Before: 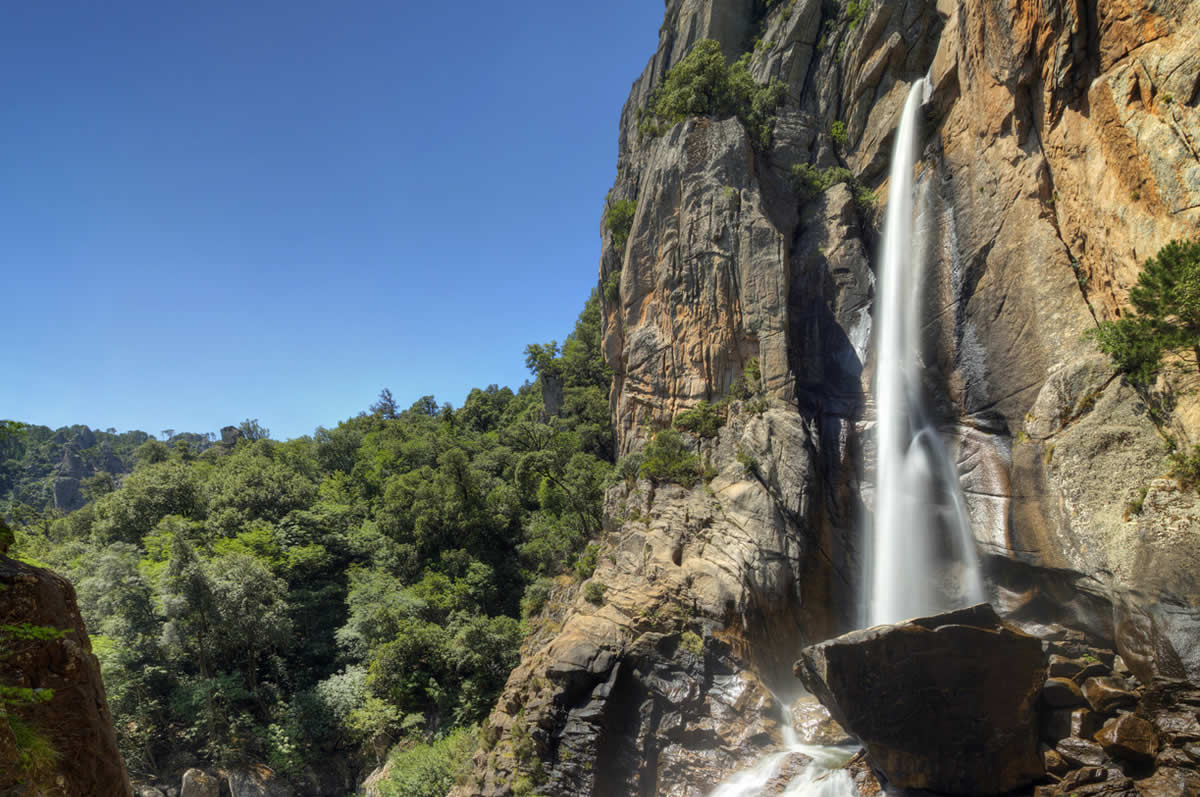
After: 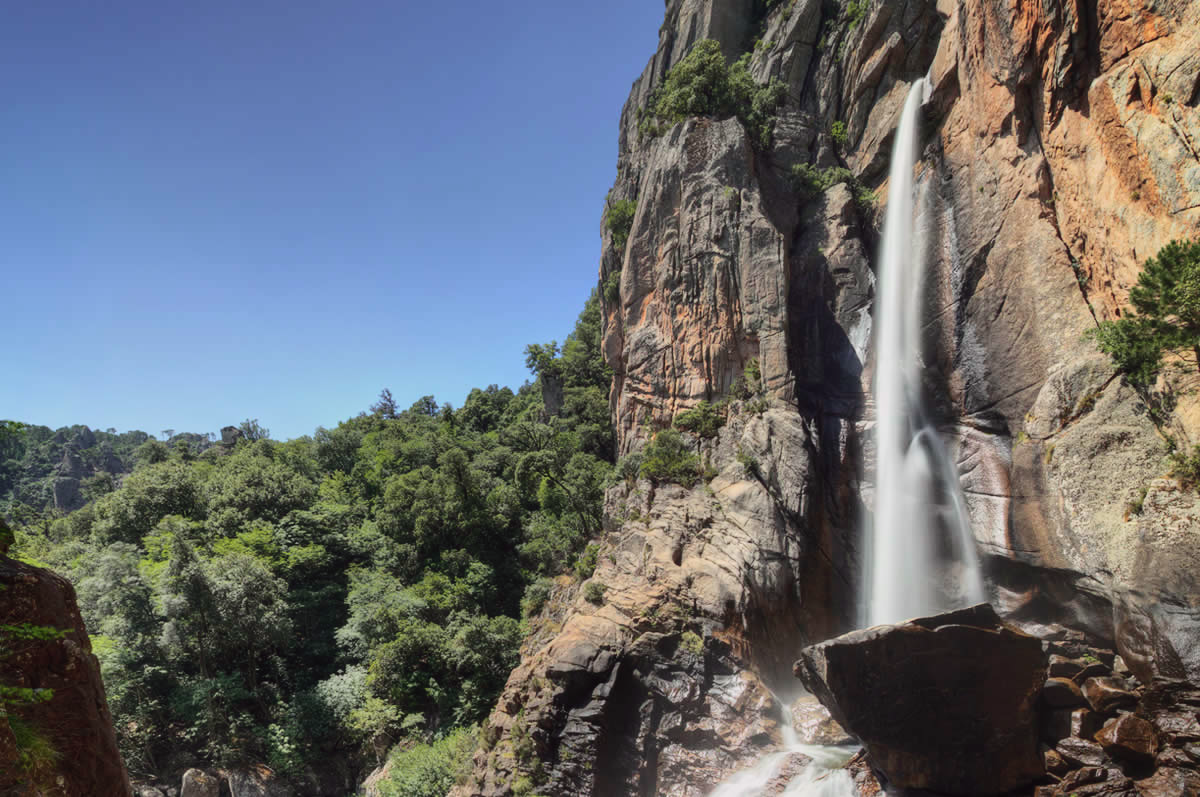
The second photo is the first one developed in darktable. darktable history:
tone curve: curves: ch0 [(0, 0.023) (0.184, 0.168) (0.491, 0.519) (0.748, 0.765) (1, 0.919)]; ch1 [(0, 0) (0.179, 0.173) (0.322, 0.32) (0.424, 0.424) (0.496, 0.501) (0.563, 0.586) (0.761, 0.803) (1, 1)]; ch2 [(0, 0) (0.434, 0.447) (0.483, 0.487) (0.557, 0.541) (0.697, 0.68) (1, 1)], color space Lab, independent channels, preserve colors none
